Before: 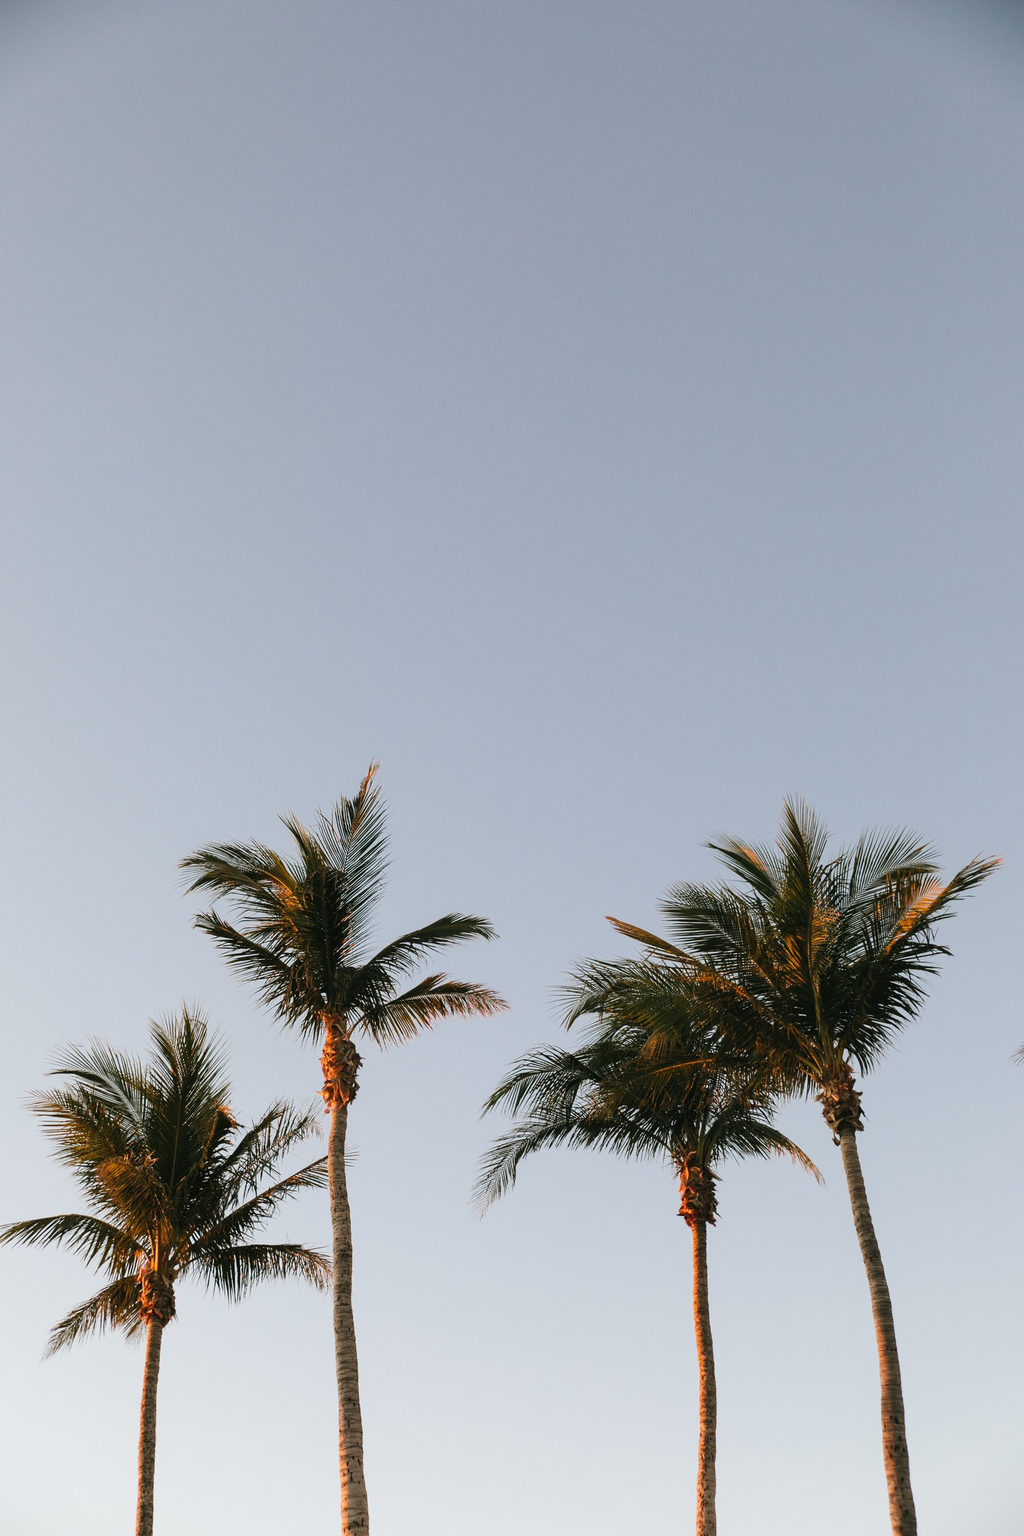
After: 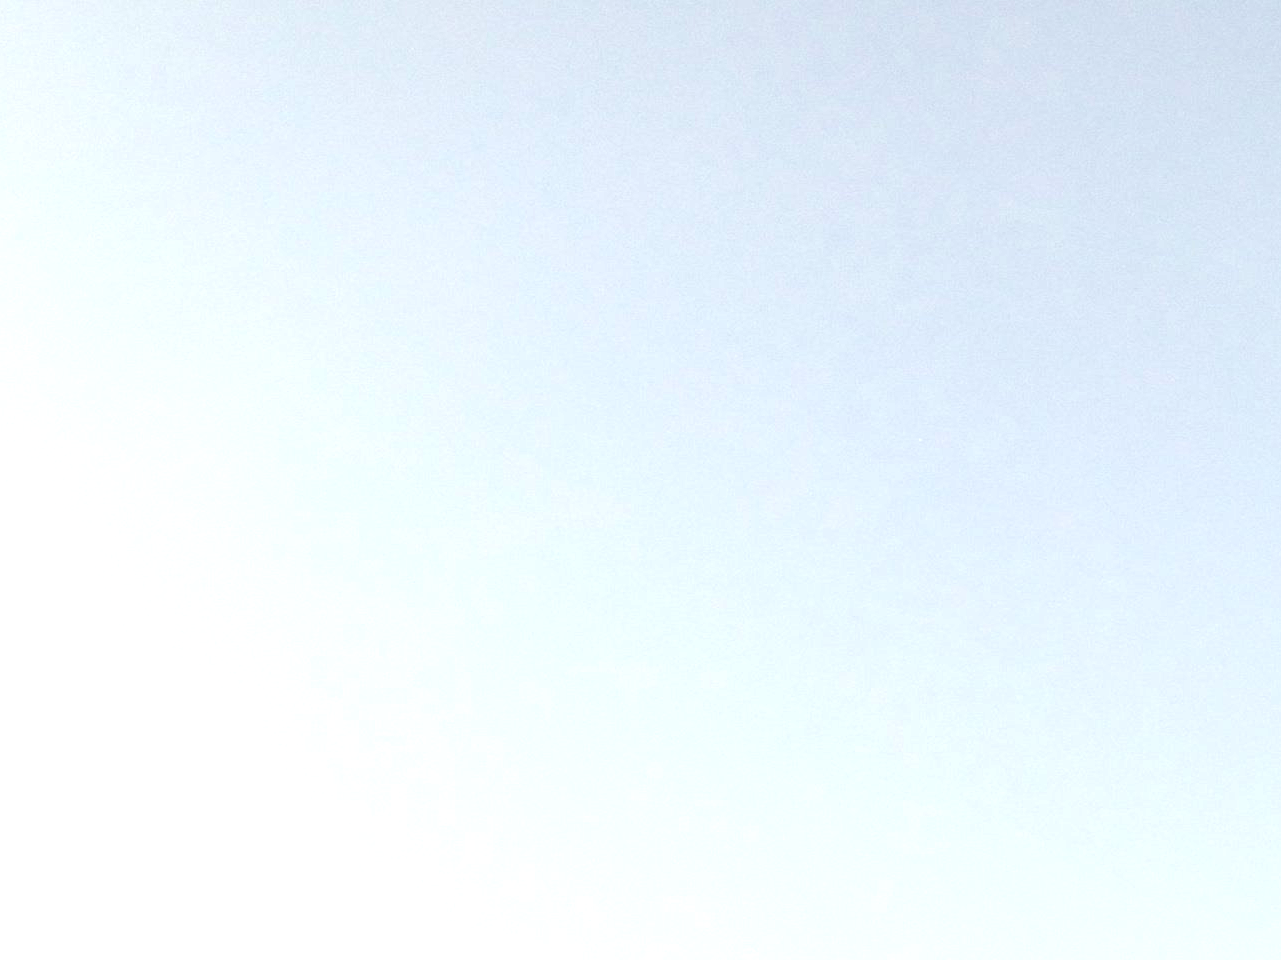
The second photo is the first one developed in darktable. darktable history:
local contrast: detail 130%
crop: left 0.579%, top 7.627%, right 23.167%, bottom 54.275%
color balance rgb: shadows lift › luminance -21.66%, shadows lift › chroma 6.57%, shadows lift › hue 270°, power › chroma 0.68%, power › hue 60°, highlights gain › luminance 6.08%, highlights gain › chroma 1.33%, highlights gain › hue 90°, global offset › luminance -0.87%, perceptual saturation grading › global saturation 26.86%, perceptual saturation grading › highlights -28.39%, perceptual saturation grading › mid-tones 15.22%, perceptual saturation grading › shadows 33.98%, perceptual brilliance grading › highlights 10%, perceptual brilliance grading › mid-tones 5%
exposure: exposure 0.781 EV, compensate highlight preservation false
